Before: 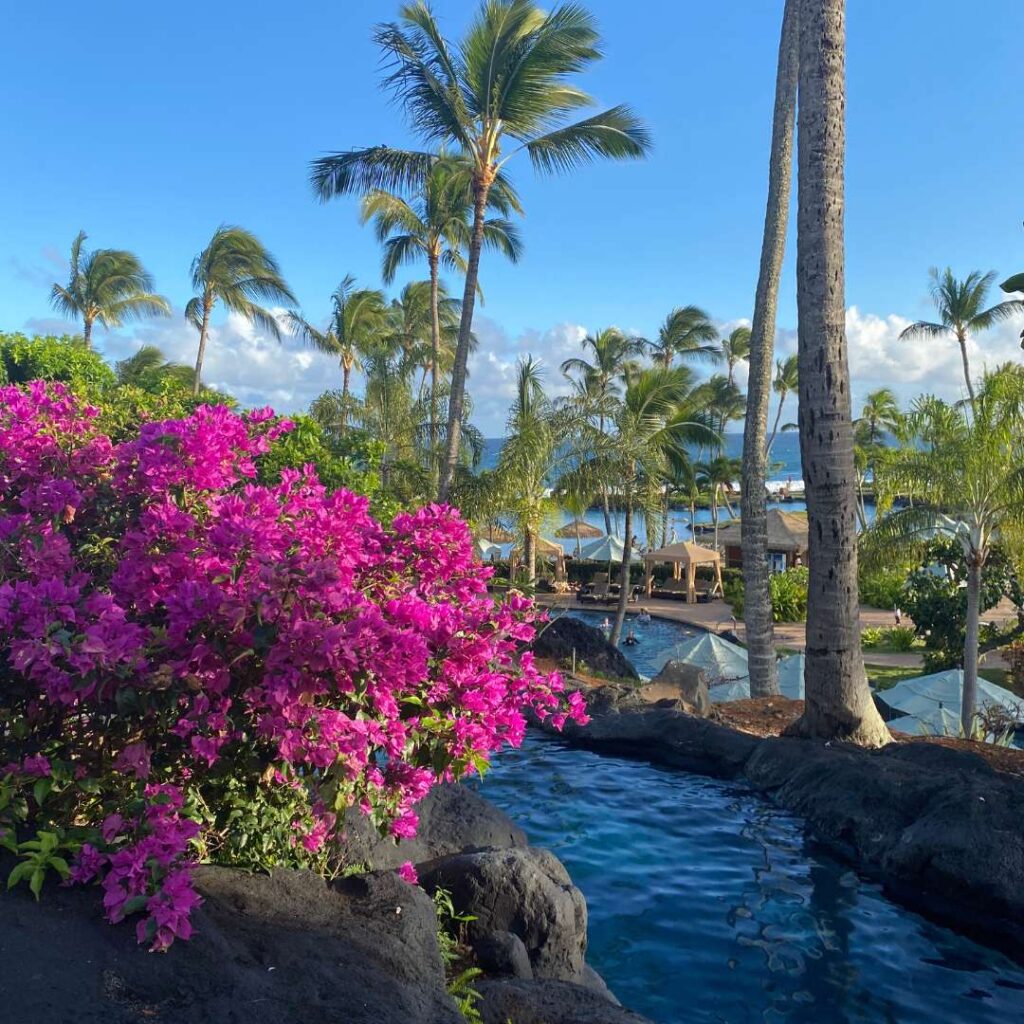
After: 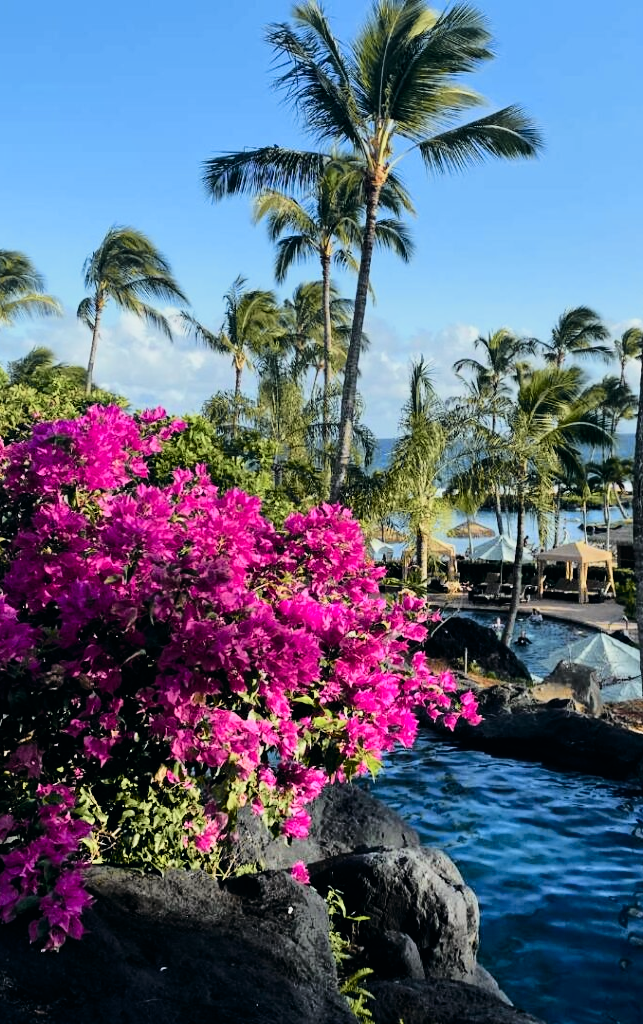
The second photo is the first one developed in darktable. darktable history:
filmic rgb: black relative exposure -5 EV, hardness 2.88, contrast 1.2
tone curve: curves: ch0 [(0, 0) (0.081, 0.044) (0.185, 0.13) (0.283, 0.238) (0.416, 0.449) (0.495, 0.524) (0.686, 0.743) (0.826, 0.865) (0.978, 0.988)]; ch1 [(0, 0) (0.147, 0.166) (0.321, 0.362) (0.371, 0.402) (0.423, 0.442) (0.479, 0.472) (0.505, 0.497) (0.521, 0.506) (0.551, 0.537) (0.586, 0.574) (0.625, 0.618) (0.68, 0.681) (1, 1)]; ch2 [(0, 0) (0.346, 0.362) (0.404, 0.427) (0.502, 0.495) (0.531, 0.513) (0.547, 0.533) (0.582, 0.596) (0.629, 0.631) (0.717, 0.678) (1, 1)], color space Lab, independent channels, preserve colors none
contrast brightness saturation: contrast 0.2, brightness 0.16, saturation 0.22
crop: left 10.644%, right 26.528%
graduated density: rotation -0.352°, offset 57.64
